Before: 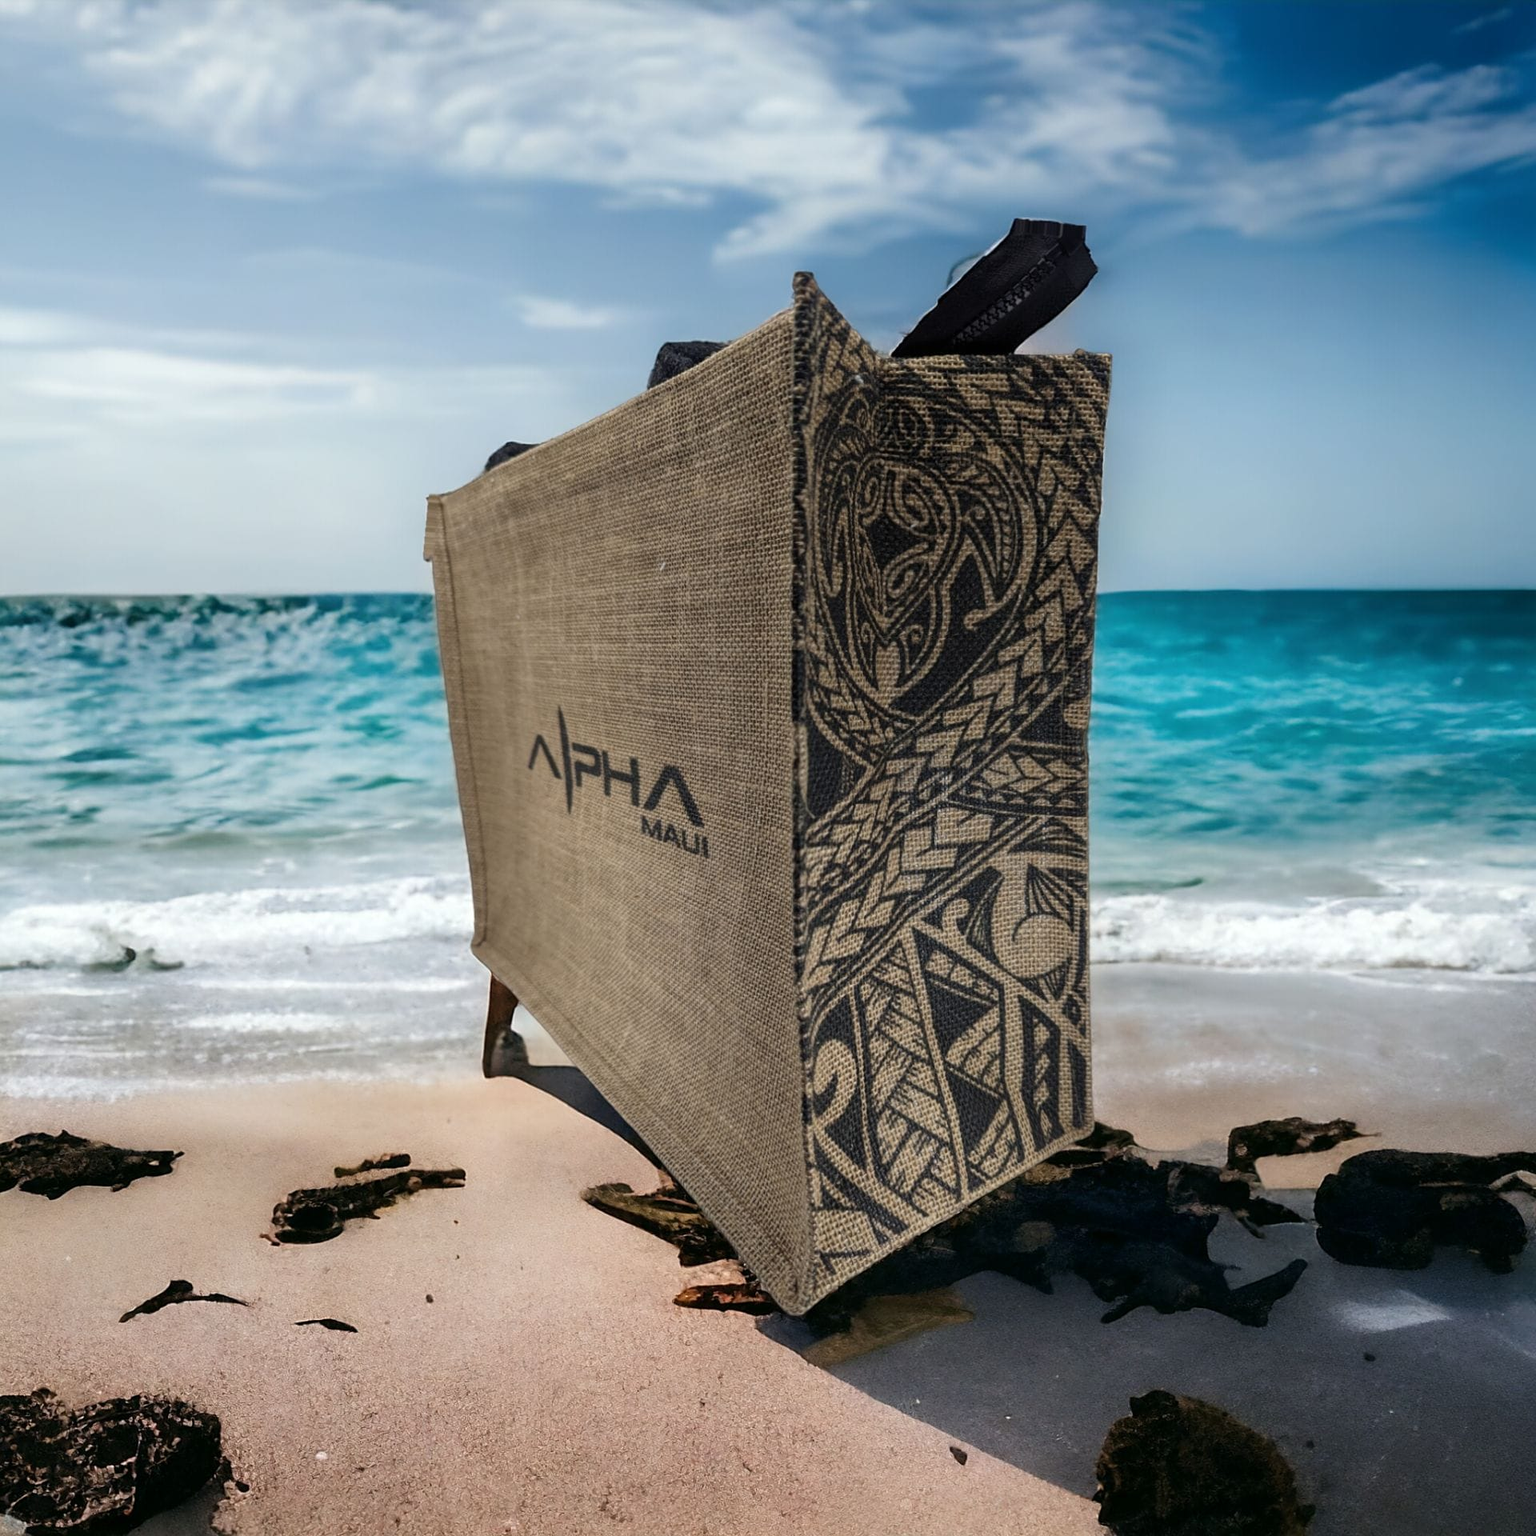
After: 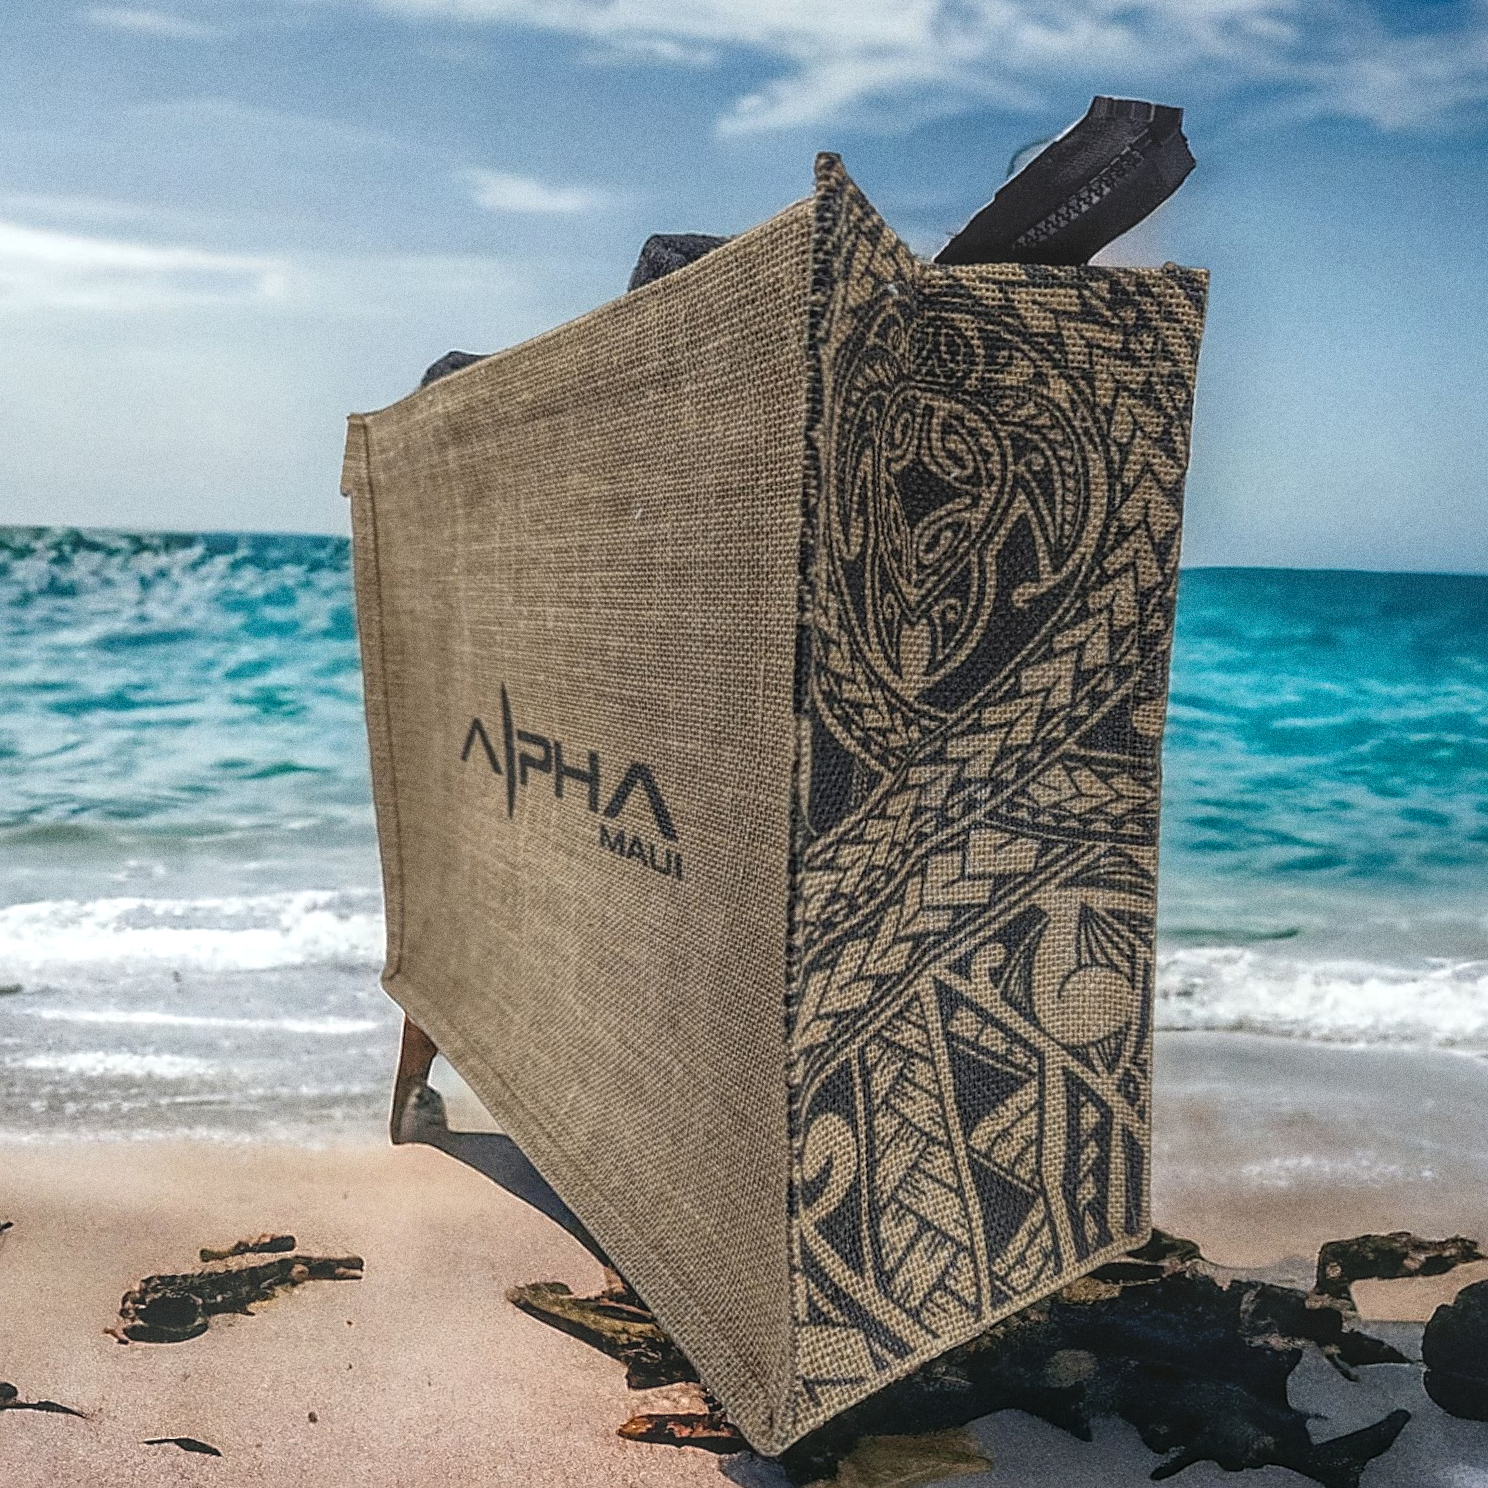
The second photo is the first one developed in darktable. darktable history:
crop and rotate: left 11.831%, top 11.346%, right 13.429%, bottom 13.899%
rotate and perspective: rotation 2.17°, automatic cropping off
local contrast: highlights 66%, shadows 33%, detail 166%, midtone range 0.2
sharpen: on, module defaults
grain: coarseness 0.09 ISO, strength 40%
tone equalizer: on, module defaults
